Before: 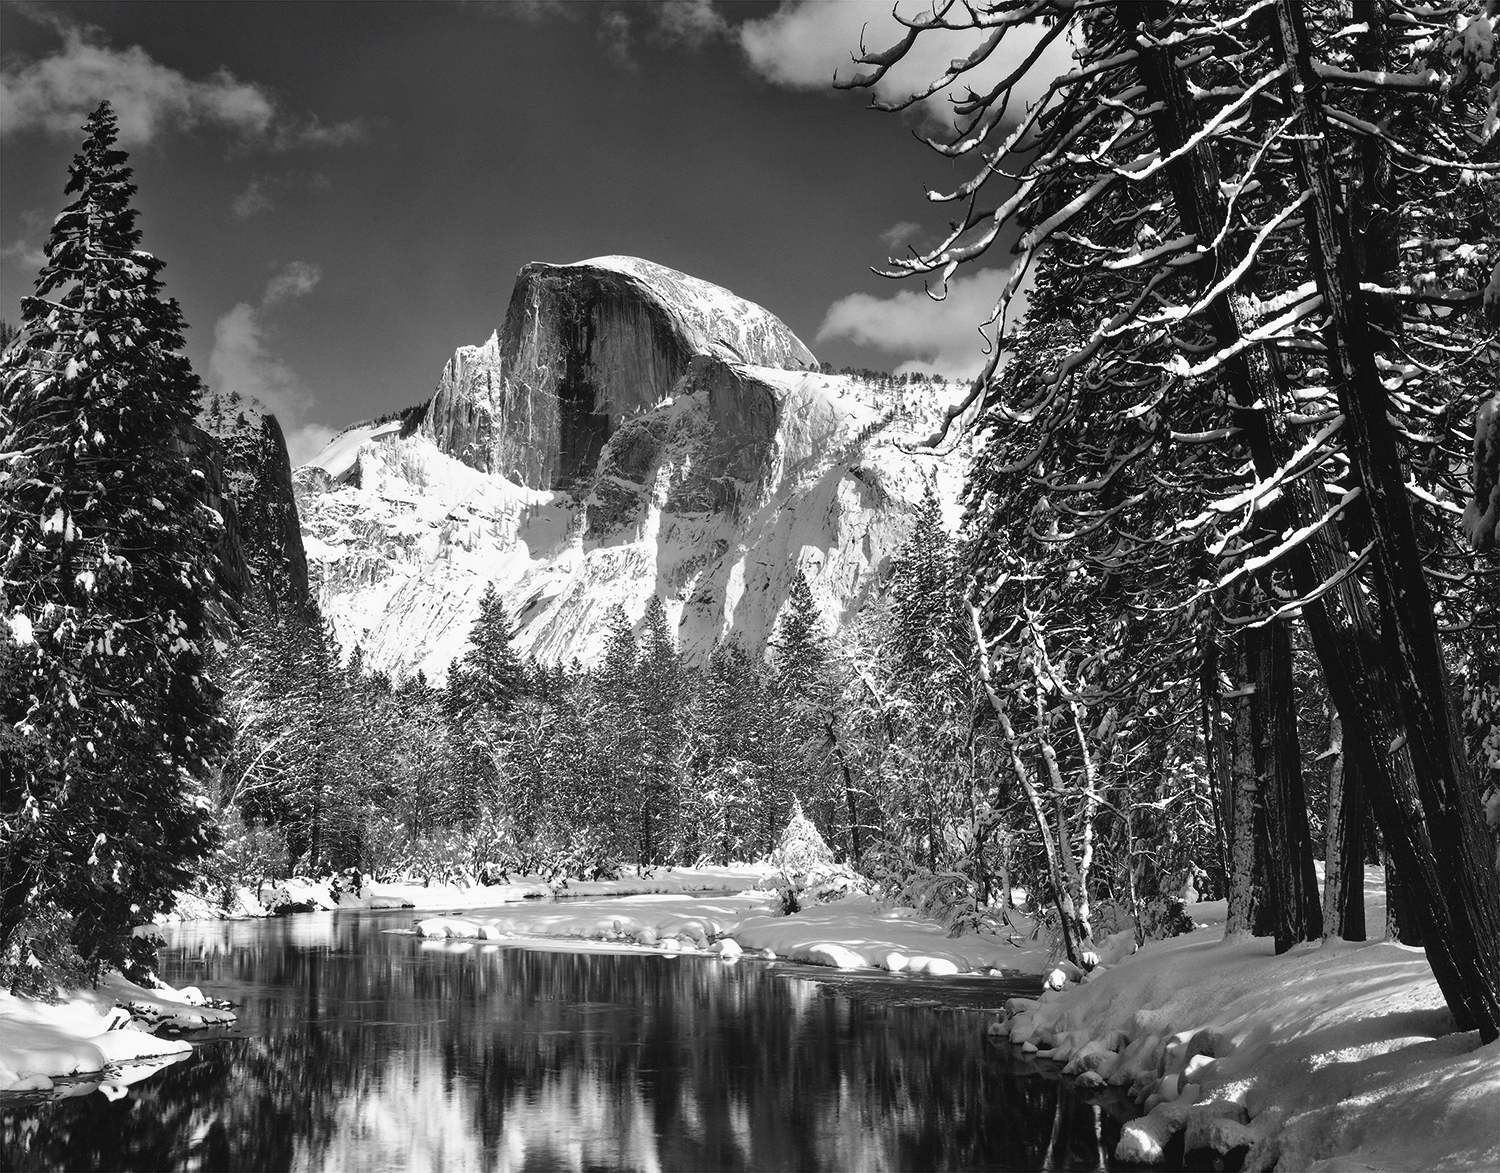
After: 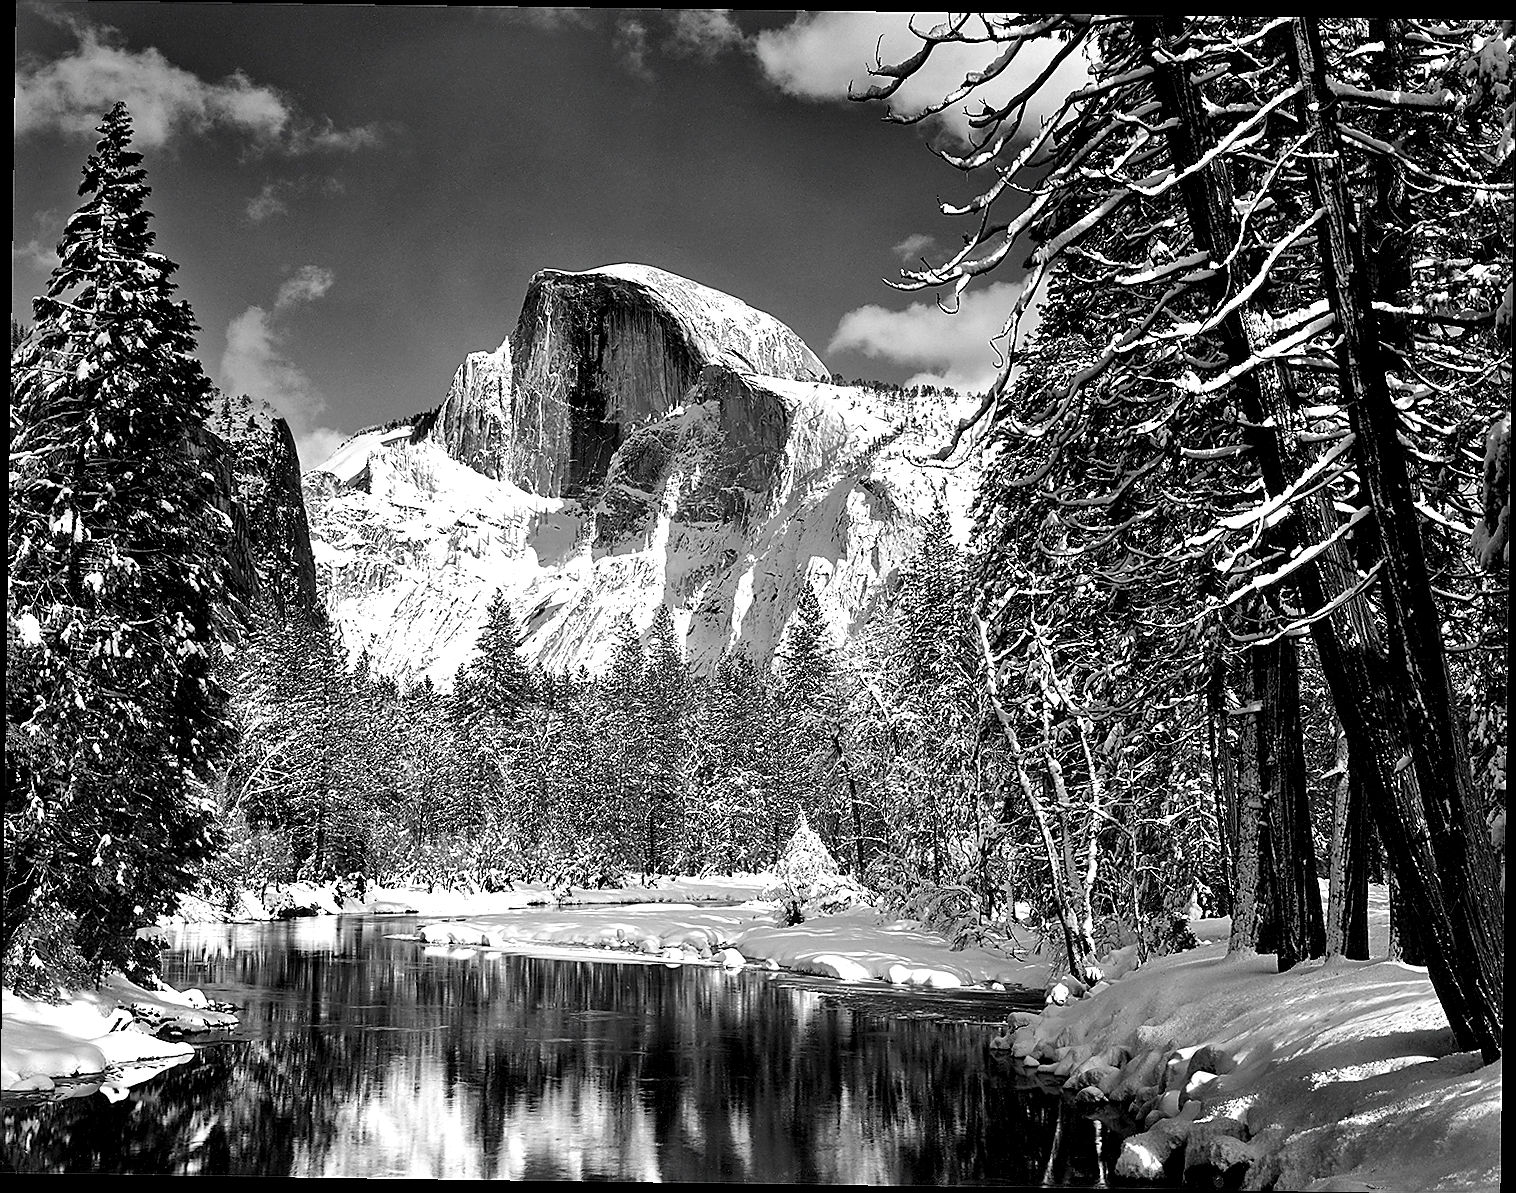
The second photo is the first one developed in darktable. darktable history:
levels: levels [0.073, 0.497, 0.972]
exposure: exposure 0.127 EV, compensate highlight preservation false
sharpen: radius 1.4, amount 1.25, threshold 0.7
local contrast: mode bilateral grid, contrast 25, coarseness 60, detail 151%, midtone range 0.2
rotate and perspective: rotation 0.8°, automatic cropping off
